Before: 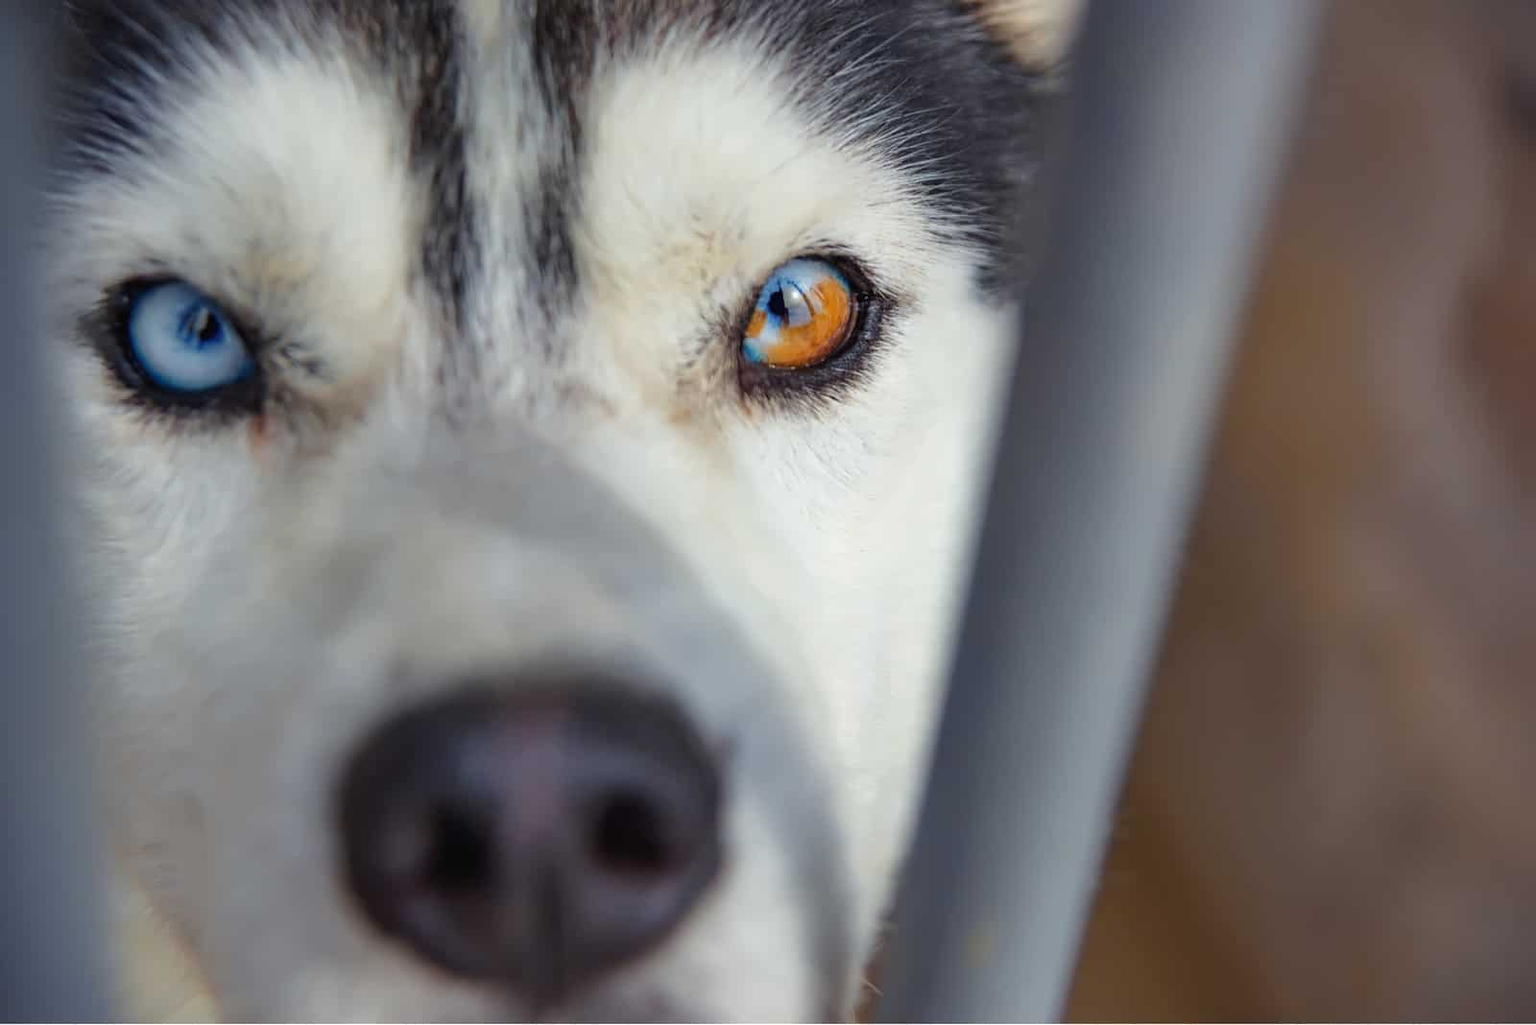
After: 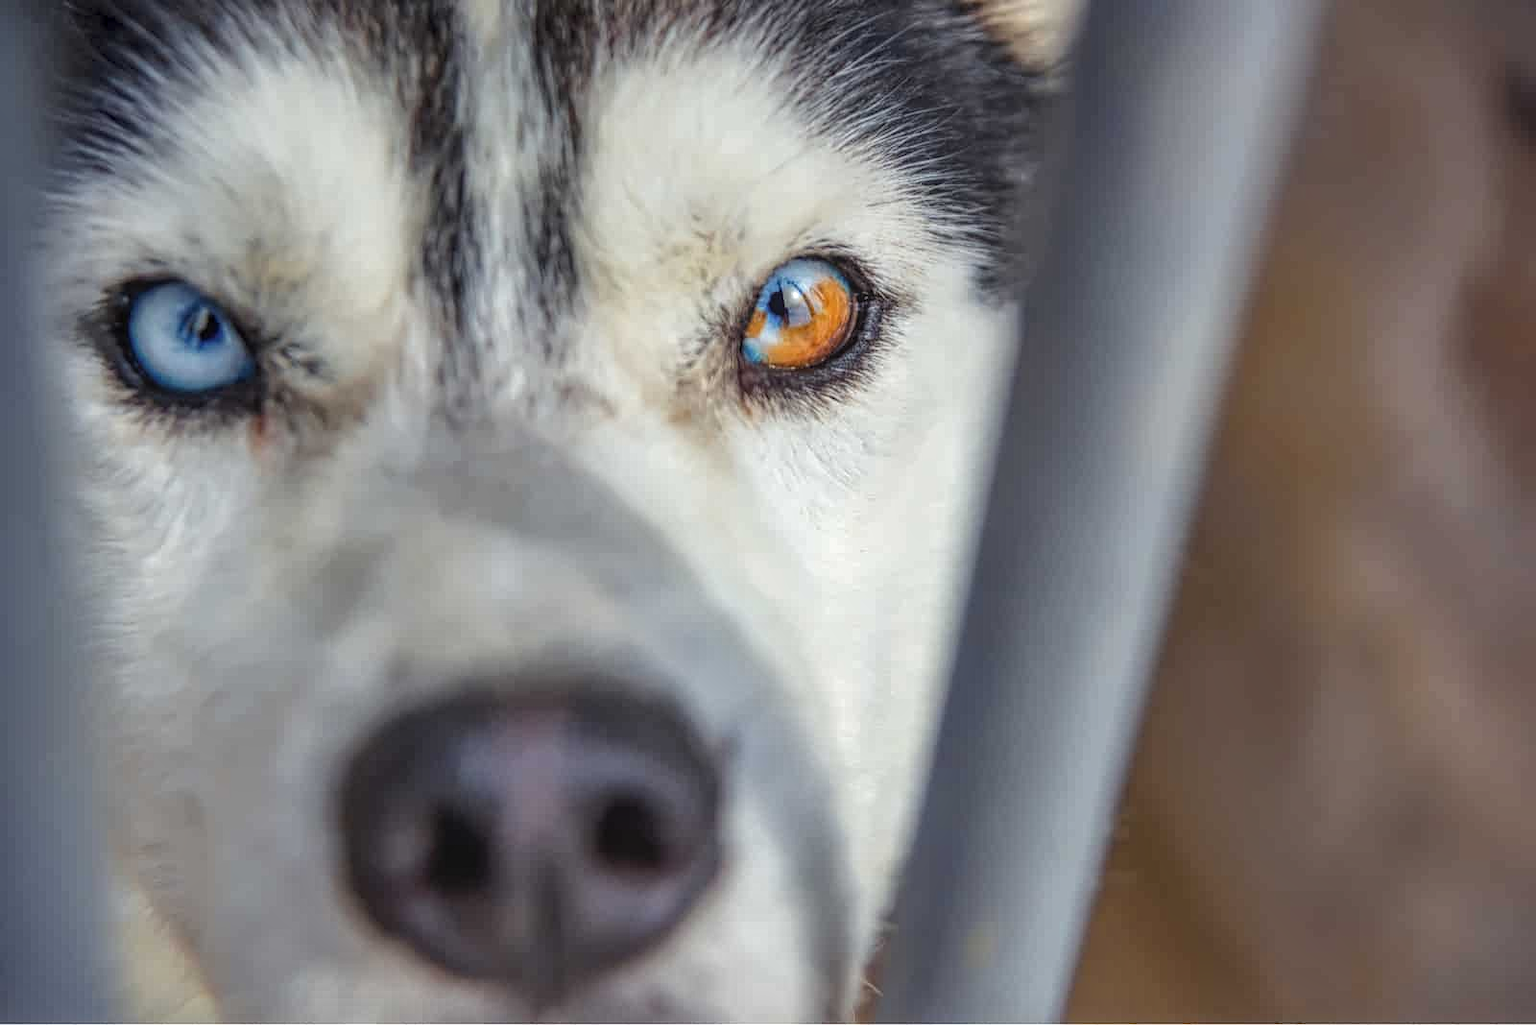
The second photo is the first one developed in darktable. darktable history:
local contrast: highlights 74%, shadows 55%, detail 177%, midtone range 0.214
